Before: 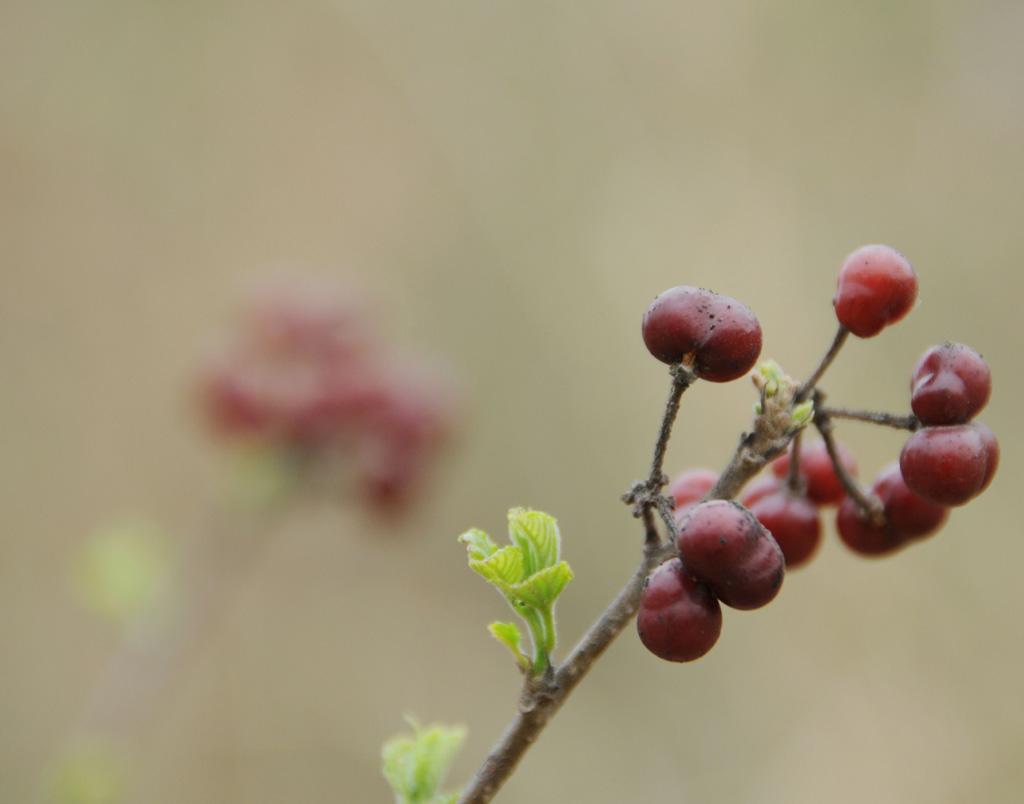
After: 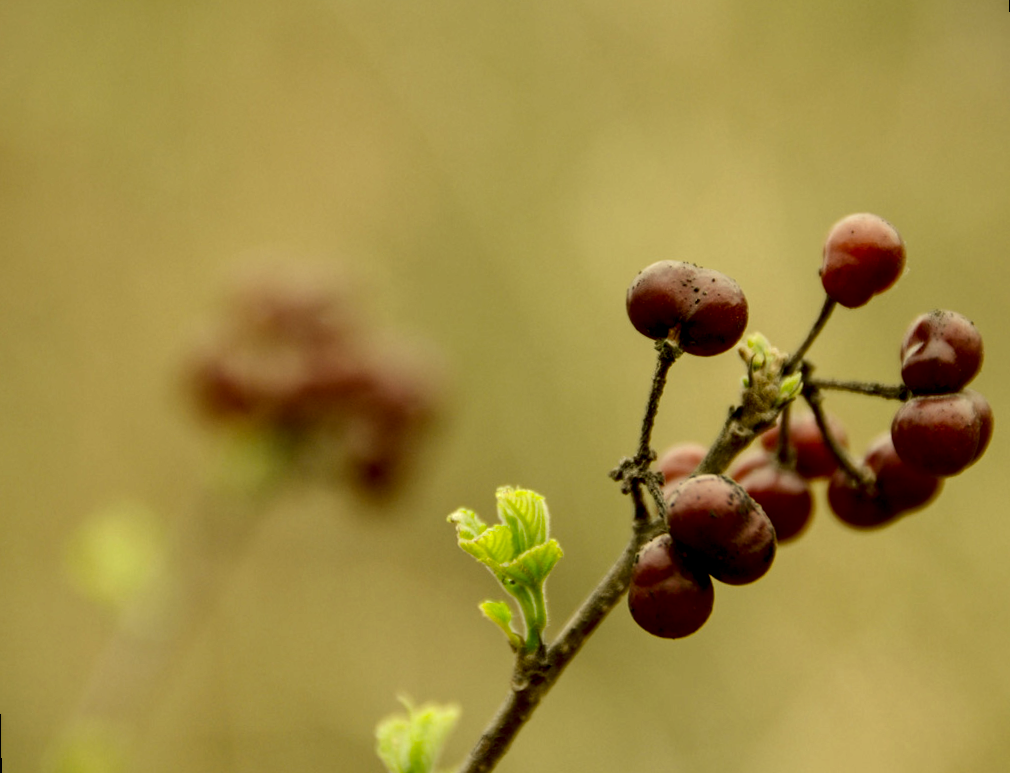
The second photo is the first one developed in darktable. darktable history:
exposure: exposure -0.21 EV, compensate highlight preservation false
rotate and perspective: rotation -1.32°, lens shift (horizontal) -0.031, crop left 0.015, crop right 0.985, crop top 0.047, crop bottom 0.982
local contrast: highlights 80%, shadows 57%, detail 175%, midtone range 0.602
color correction: highlights a* 0.162, highlights b* 29.53, shadows a* -0.162, shadows b* 21.09
